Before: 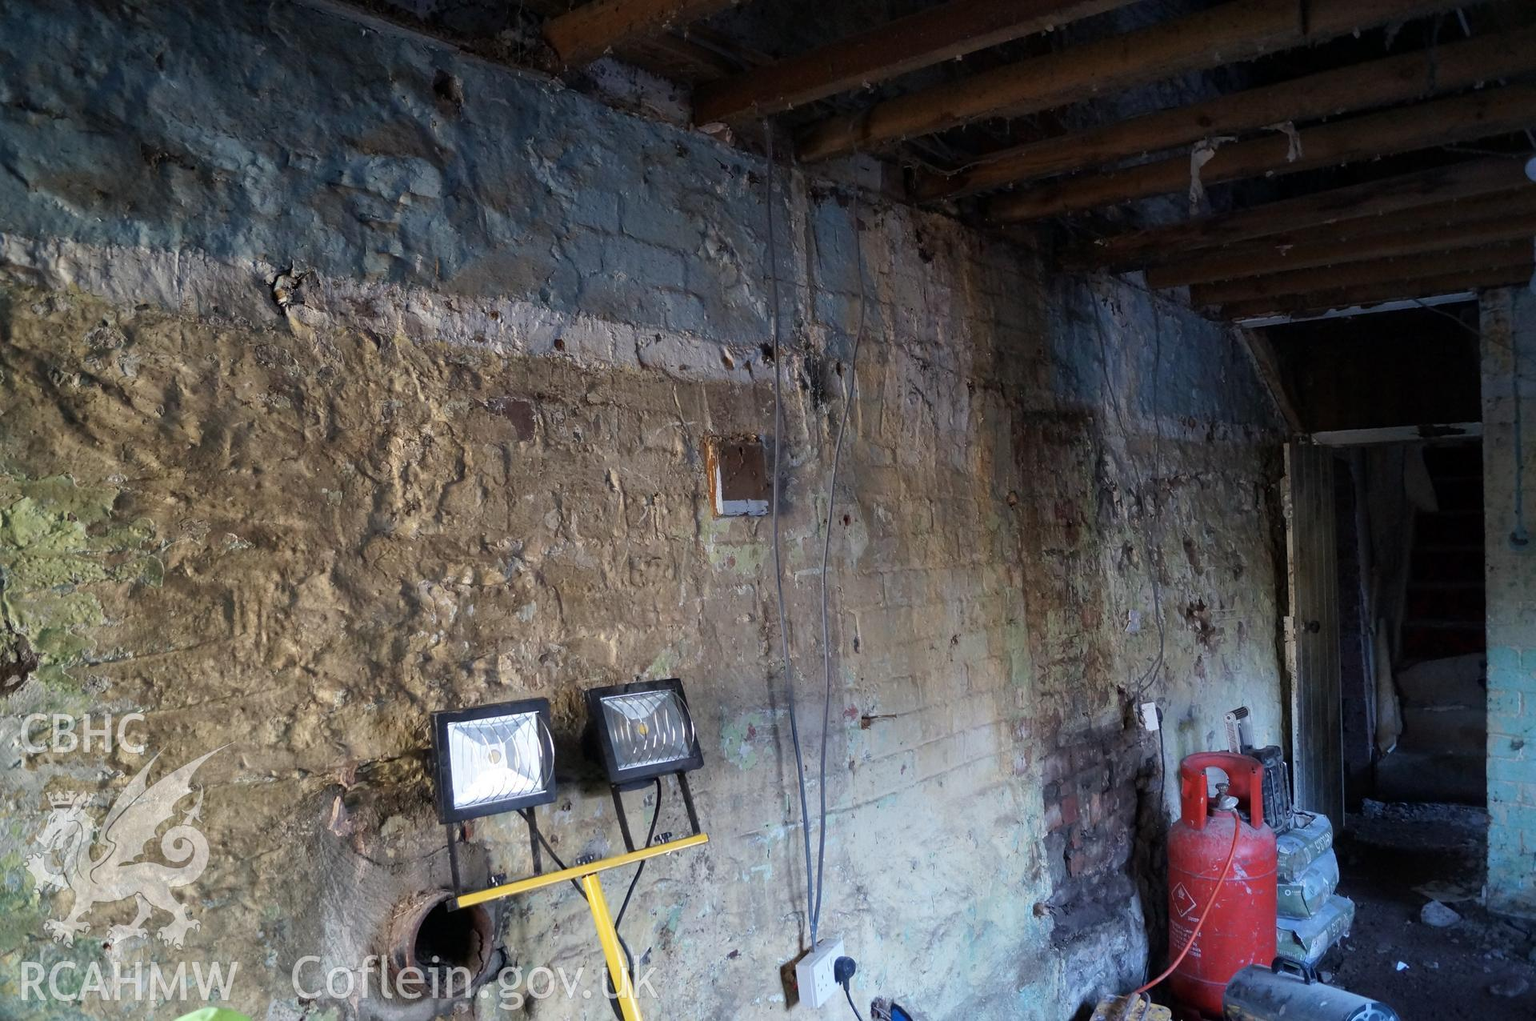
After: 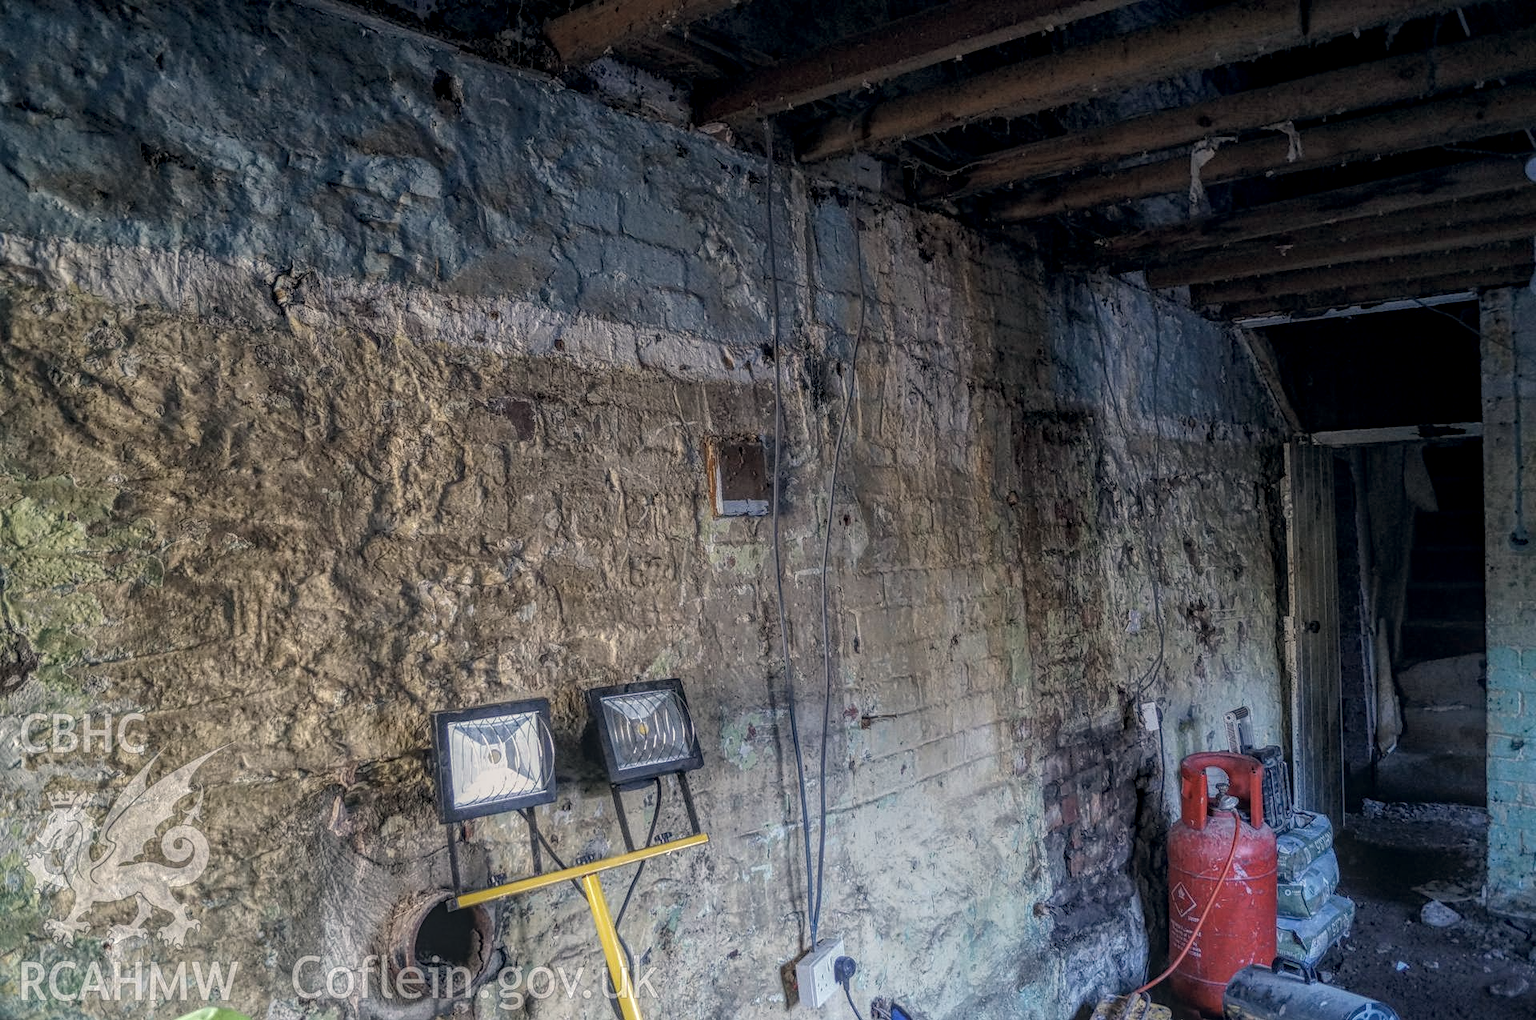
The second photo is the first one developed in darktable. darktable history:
vibrance: vibrance 75% | blend: blend mode softlight, opacity 50%; mask: uniform (no mask)
color correction: highlights a* 2.75, highlights b* 5, shadows a* -2.04, shadows b* -4.84, saturation 0.8
color zones: curves: ch1 [(0, 0.469) (0.01, 0.469) (0.12, 0.446) (0.248, 0.469) (0.5, 0.5) (0.748, 0.5) (0.99, 0.469) (1, 0.469)] | blend: blend mode softlight, opacity 57%; mask: uniform (no mask)
local contrast: highlights 20%, shadows 30%, detail 200%, midtone range 0.2 | blend: blend mode normal, opacity 80%; mask: uniform (no mask)
contrast equalizer: y [[0.5, 0.5, 0.5, 0.512, 0.552, 0.62], [0.5 ×6], [0.5 ×4, 0.504, 0.553], [0 ×6], [0 ×6]]
